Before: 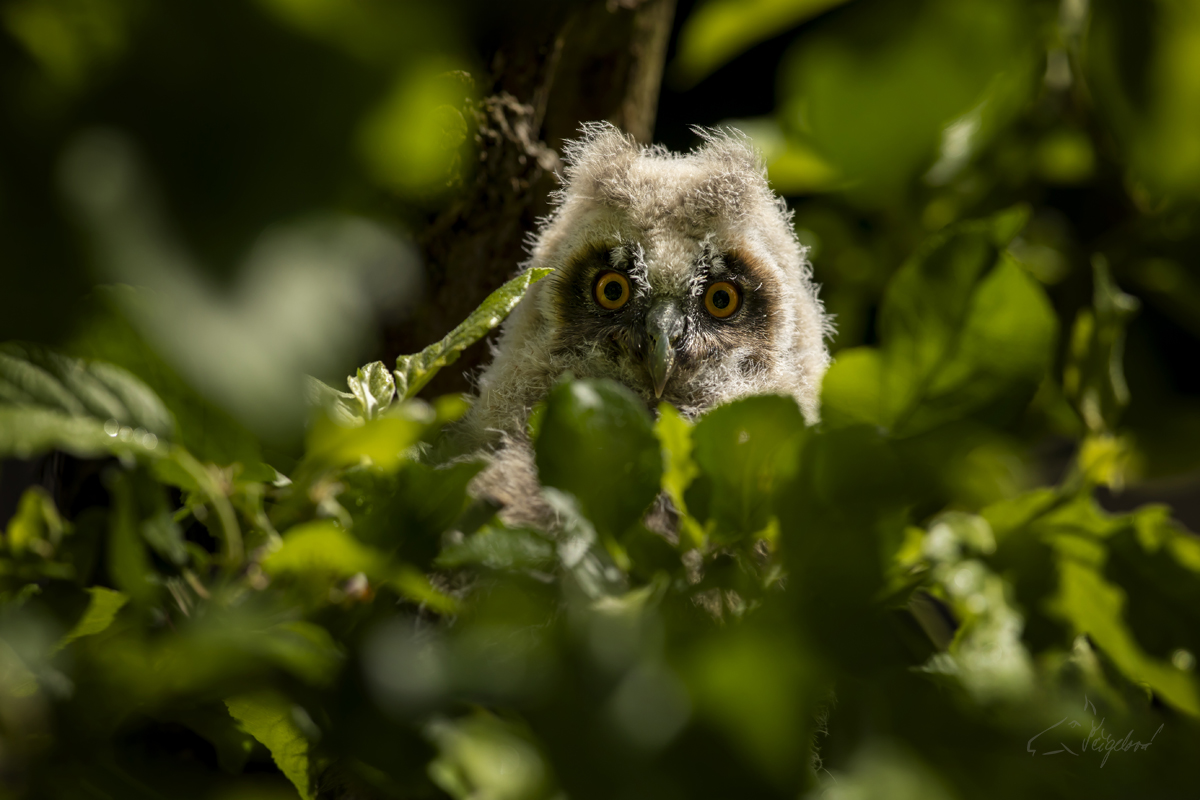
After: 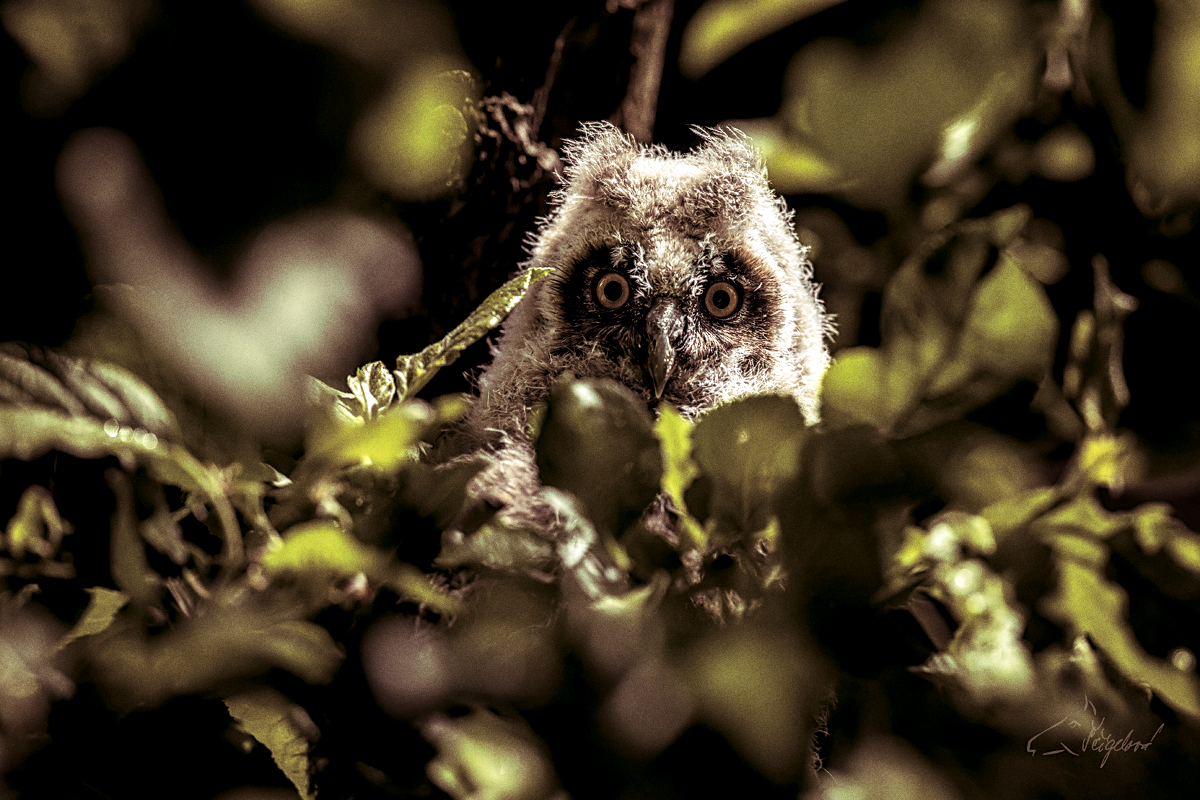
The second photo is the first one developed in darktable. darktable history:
local contrast: highlights 19%, detail 186%
sharpen: on, module defaults
split-toning: shadows › saturation 0.41, highlights › saturation 0, compress 33.55%
grain: coarseness 0.09 ISO
